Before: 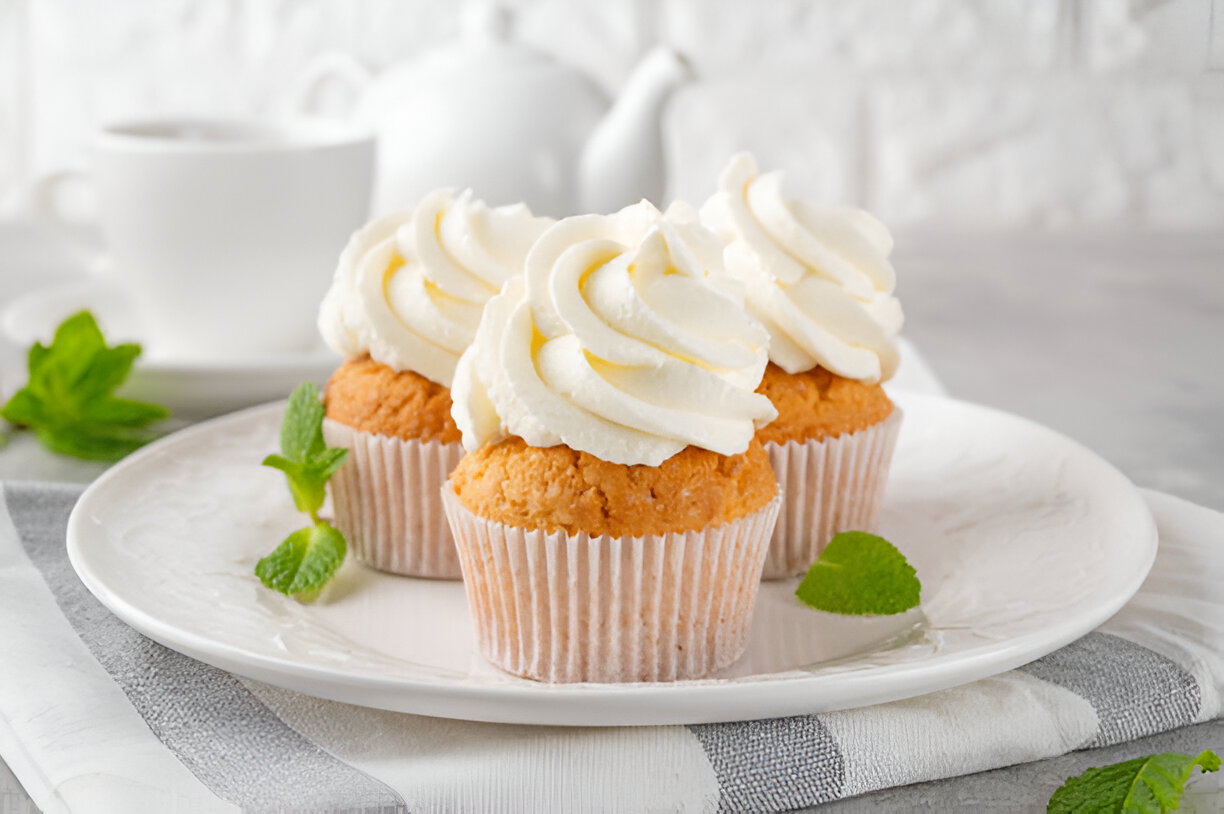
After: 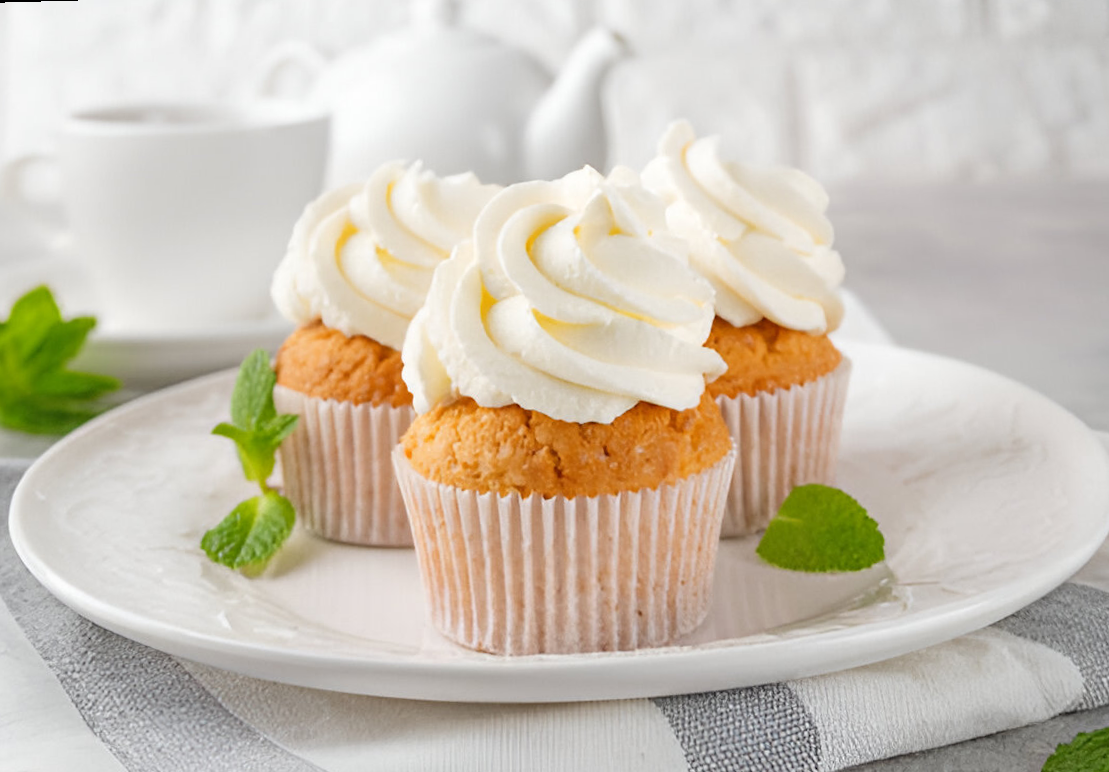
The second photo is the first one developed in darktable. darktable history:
crop: left 1.743%, right 0.268%, bottom 2.011%
rotate and perspective: rotation -1.68°, lens shift (vertical) -0.146, crop left 0.049, crop right 0.912, crop top 0.032, crop bottom 0.96
